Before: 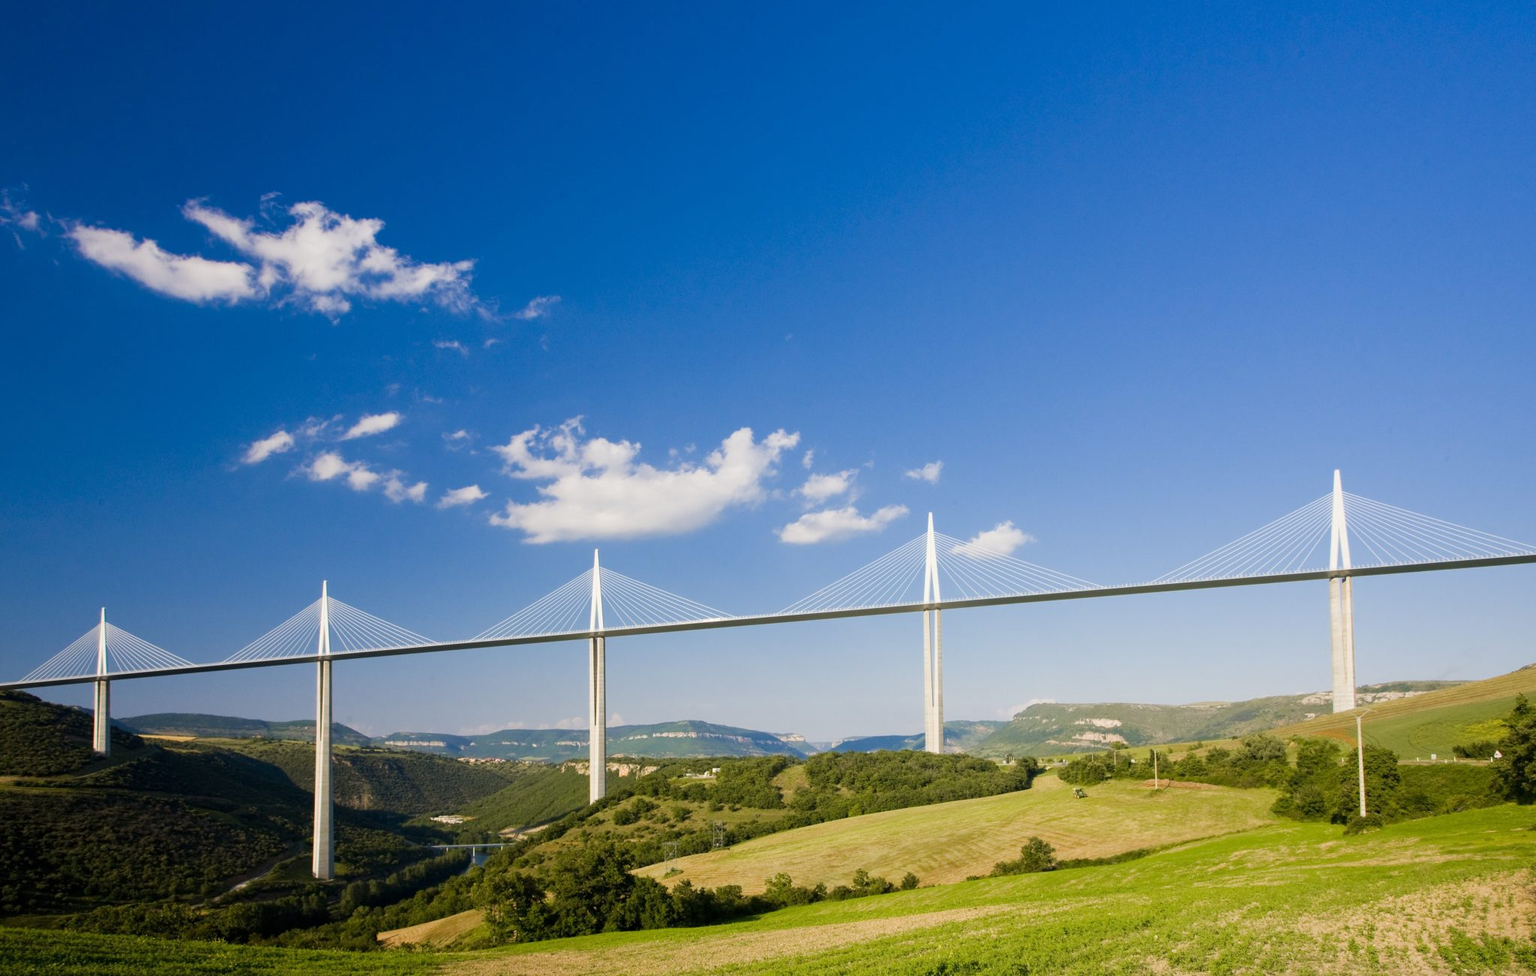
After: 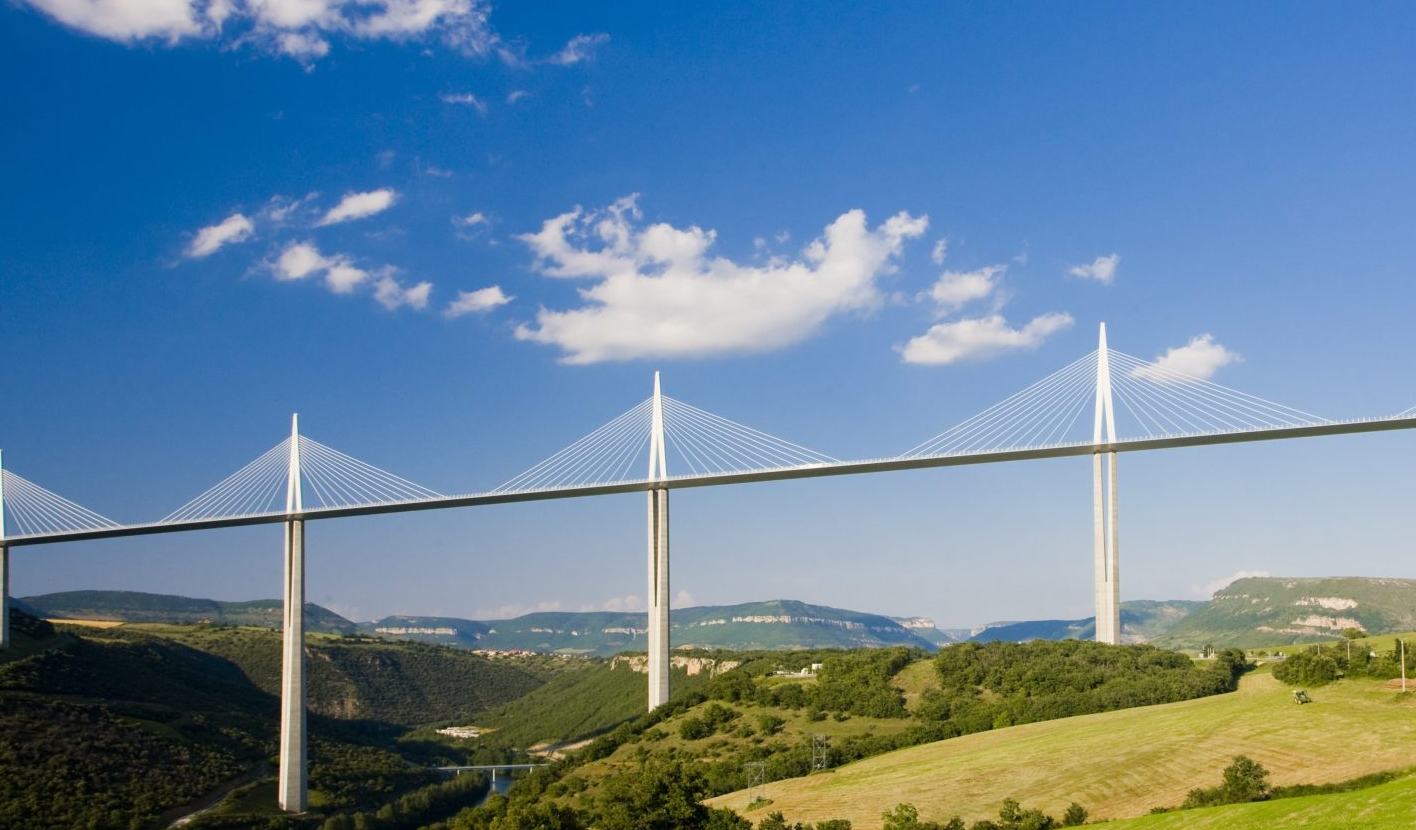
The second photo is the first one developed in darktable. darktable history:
crop: left 6.751%, top 27.764%, right 24.064%, bottom 8.45%
